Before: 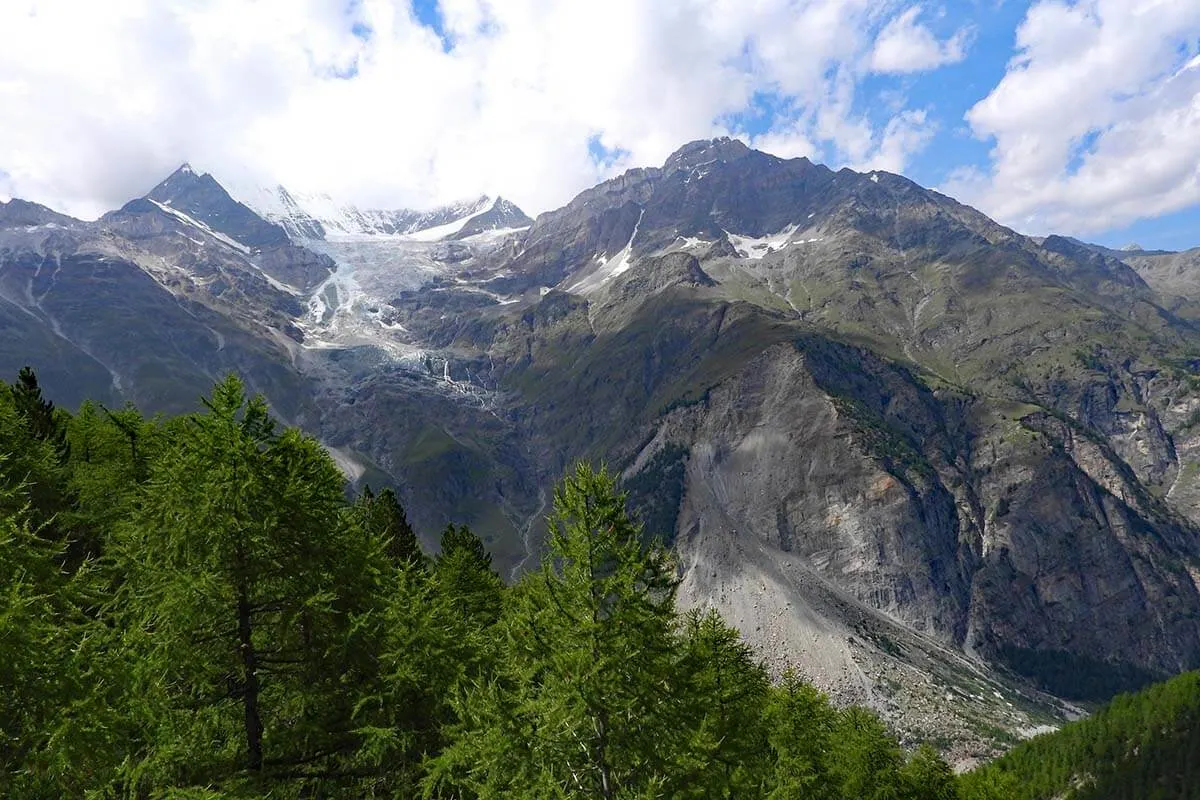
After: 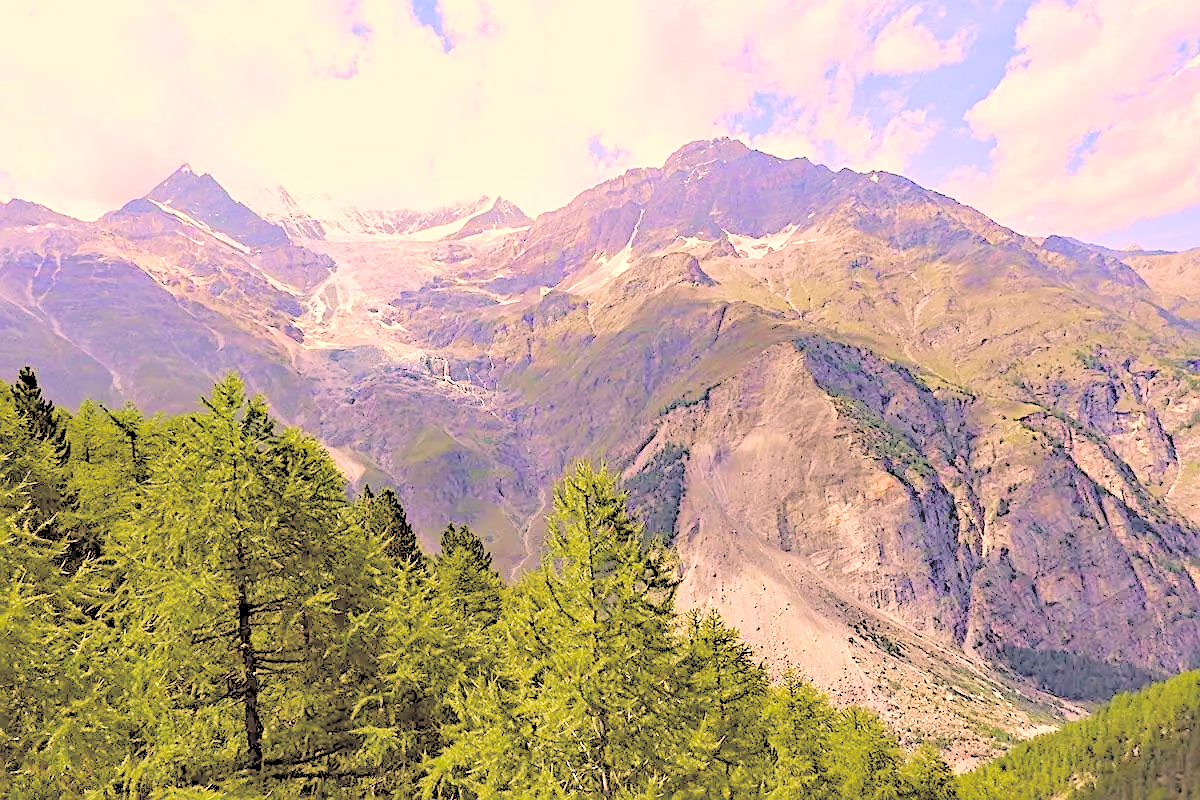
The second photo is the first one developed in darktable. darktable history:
exposure: compensate highlight preservation false
contrast equalizer: y [[0.48, 0.654, 0.731, 0.706, 0.772, 0.382], [0.55 ×6], [0 ×6], [0 ×6], [0 ×6]], mix 0.305
sharpen: on, module defaults
velvia: on, module defaults
contrast brightness saturation: brightness 1
color balance rgb: global offset › hue 170.01°, linear chroma grading › global chroma 14.429%, perceptual saturation grading › global saturation 20%, perceptual saturation grading › highlights -50.366%, perceptual saturation grading › shadows 31.059%
color correction: highlights a* 17.8, highlights b* 19.12
shadows and highlights: shadows 62.92, white point adjustment 0.301, highlights -33.86, compress 83.52%
